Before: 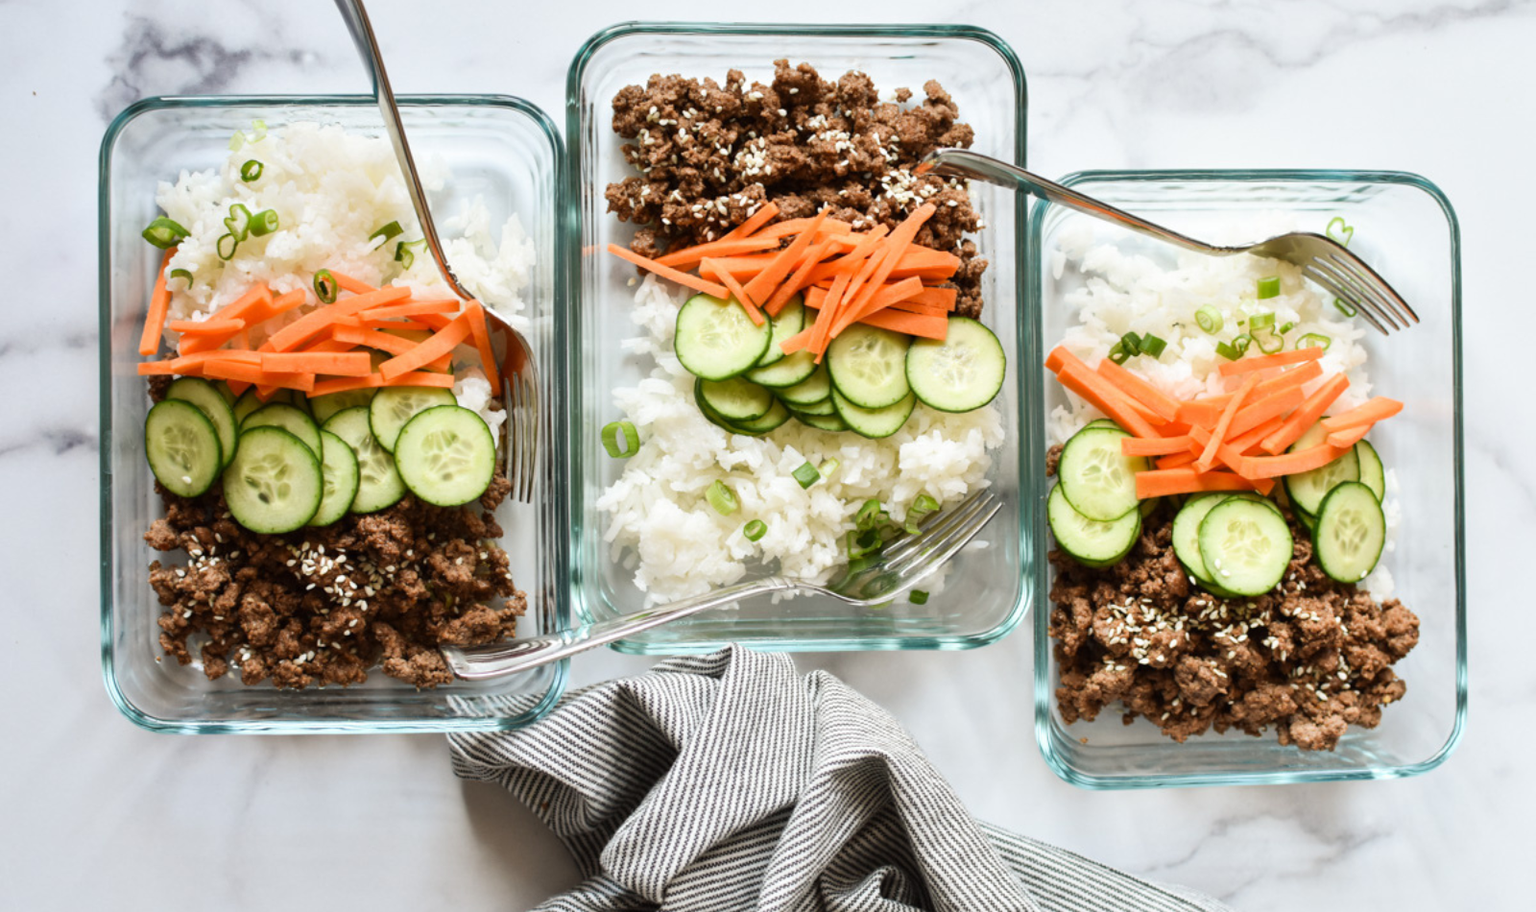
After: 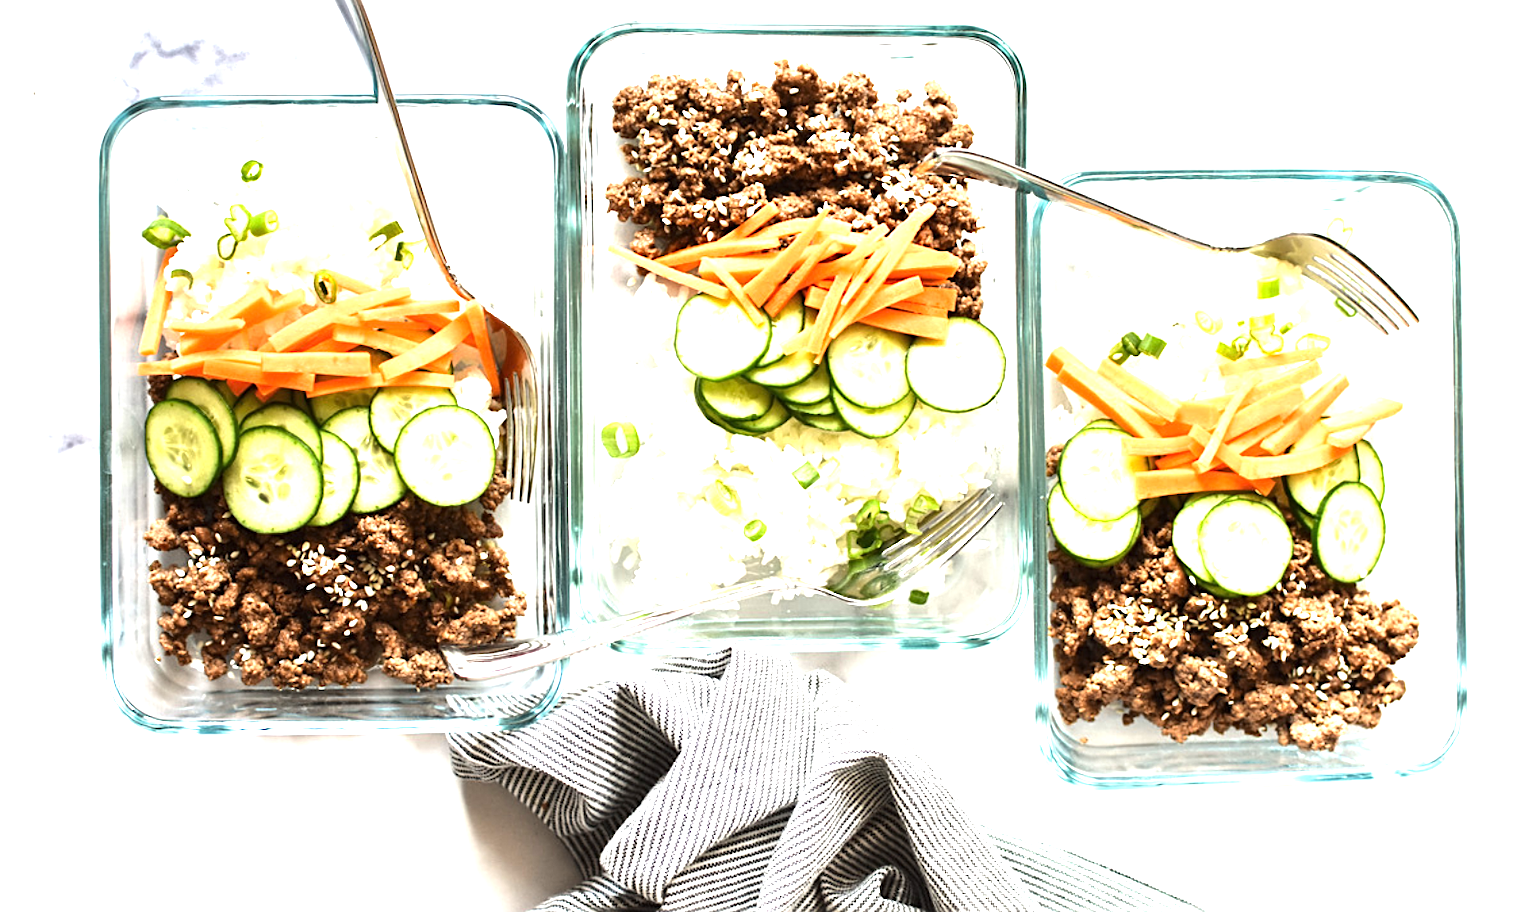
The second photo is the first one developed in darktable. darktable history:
sharpen: on, module defaults
tone equalizer: -8 EV -0.417 EV, -7 EV -0.389 EV, -6 EV -0.333 EV, -5 EV -0.222 EV, -3 EV 0.222 EV, -2 EV 0.333 EV, -1 EV 0.389 EV, +0 EV 0.417 EV, edges refinement/feathering 500, mask exposure compensation -1.57 EV, preserve details no
exposure: black level correction 0, exposure 1.2 EV, compensate exposure bias true, compensate highlight preservation false
